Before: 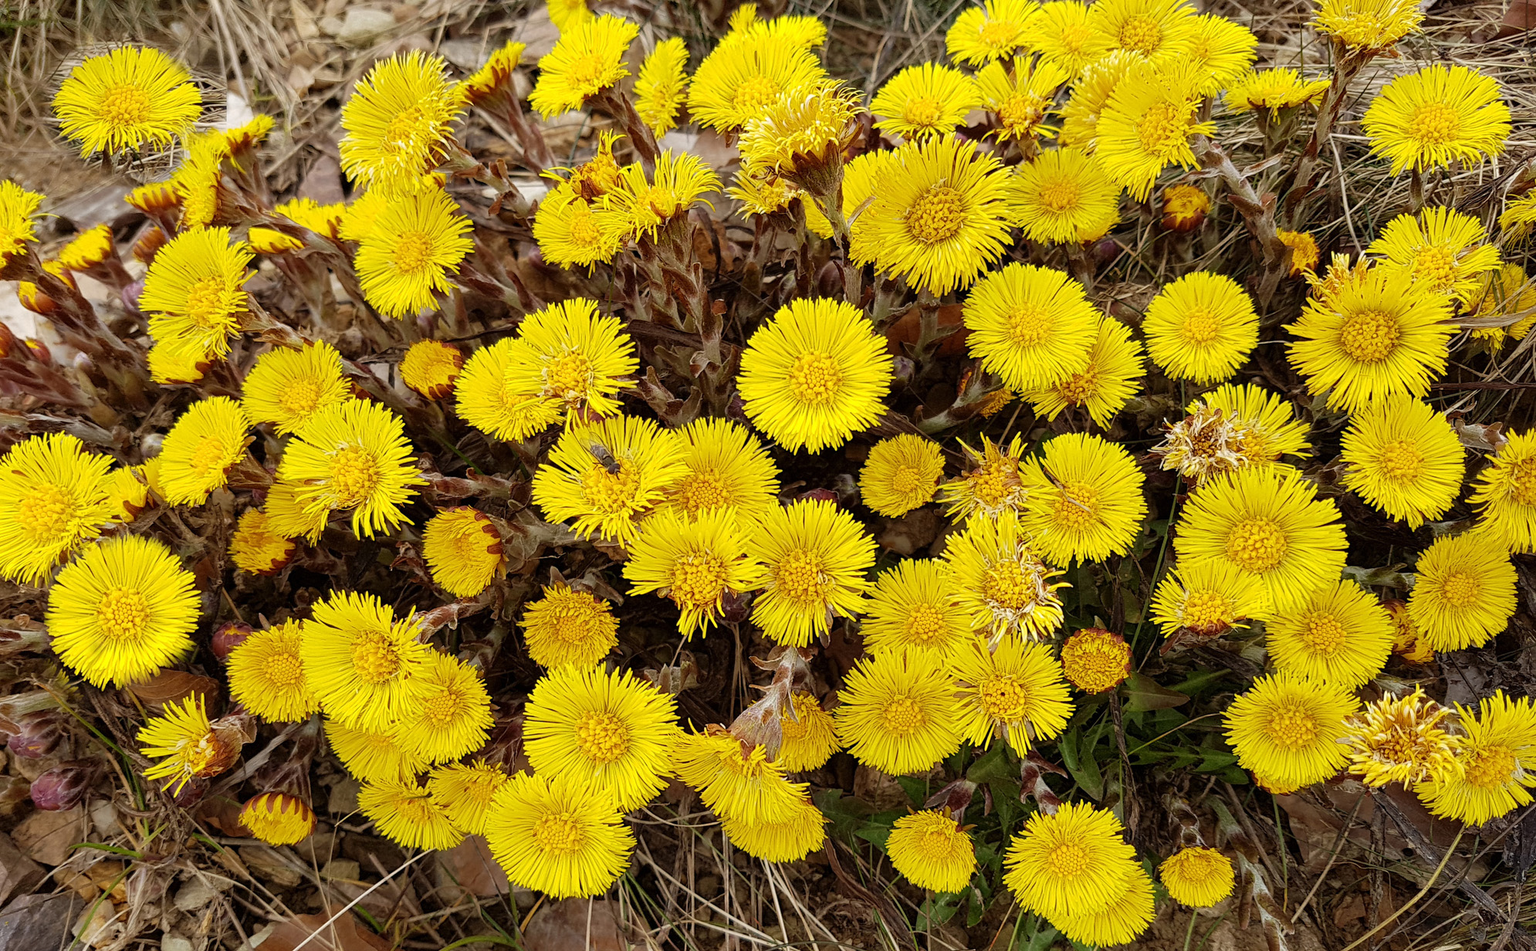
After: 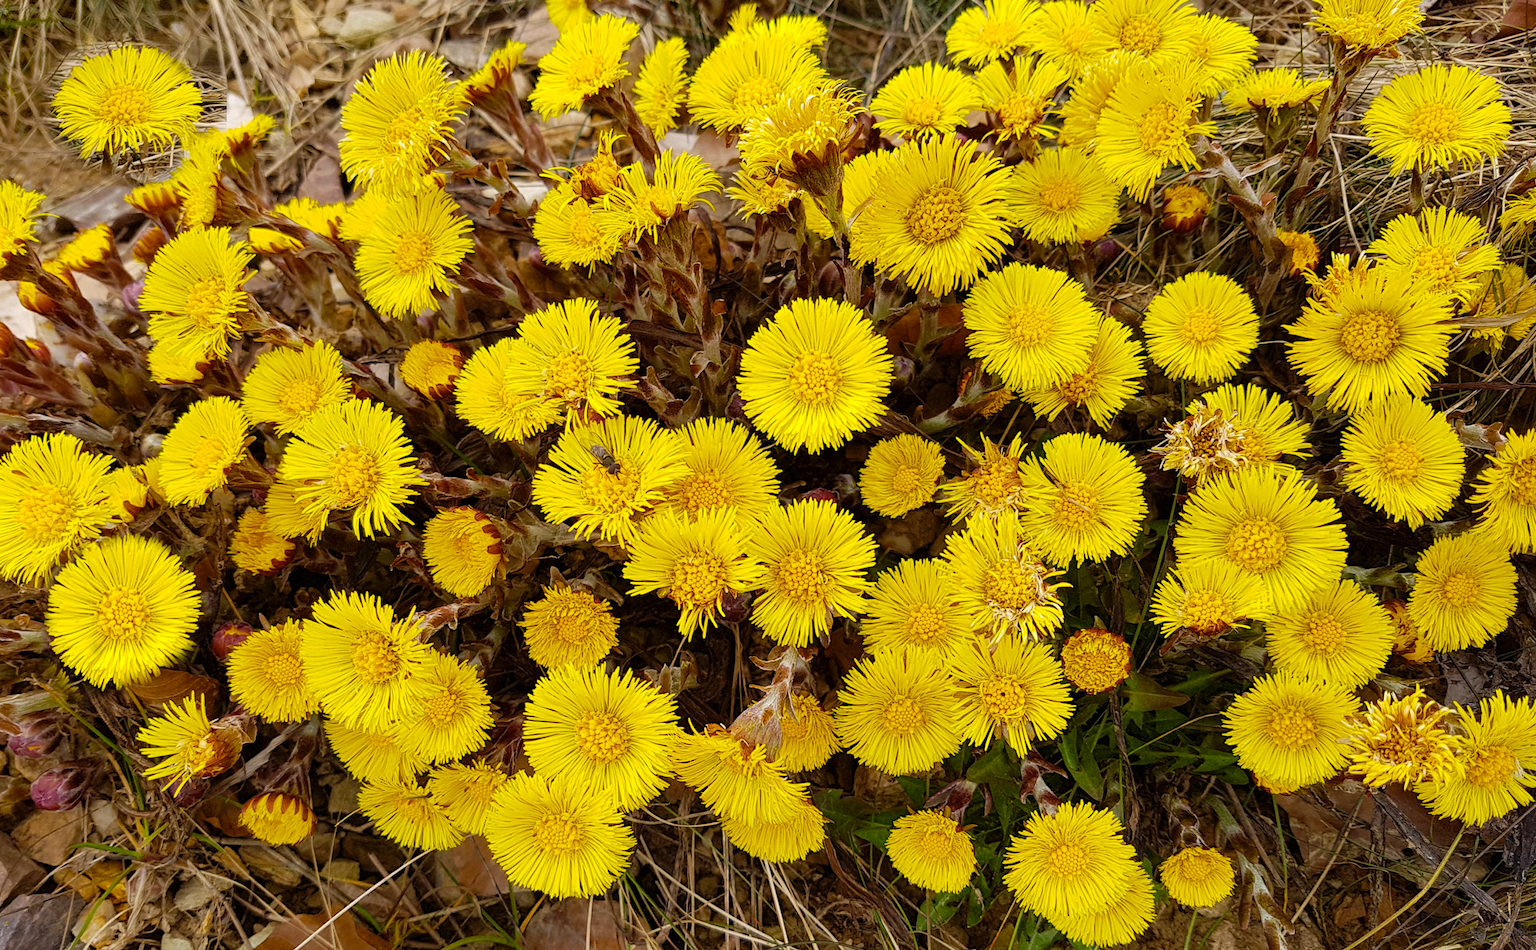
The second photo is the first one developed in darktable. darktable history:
color balance rgb: highlights gain › chroma 0.17%, highlights gain › hue 331.12°, perceptual saturation grading › global saturation 25.059%, global vibrance 20.603%
